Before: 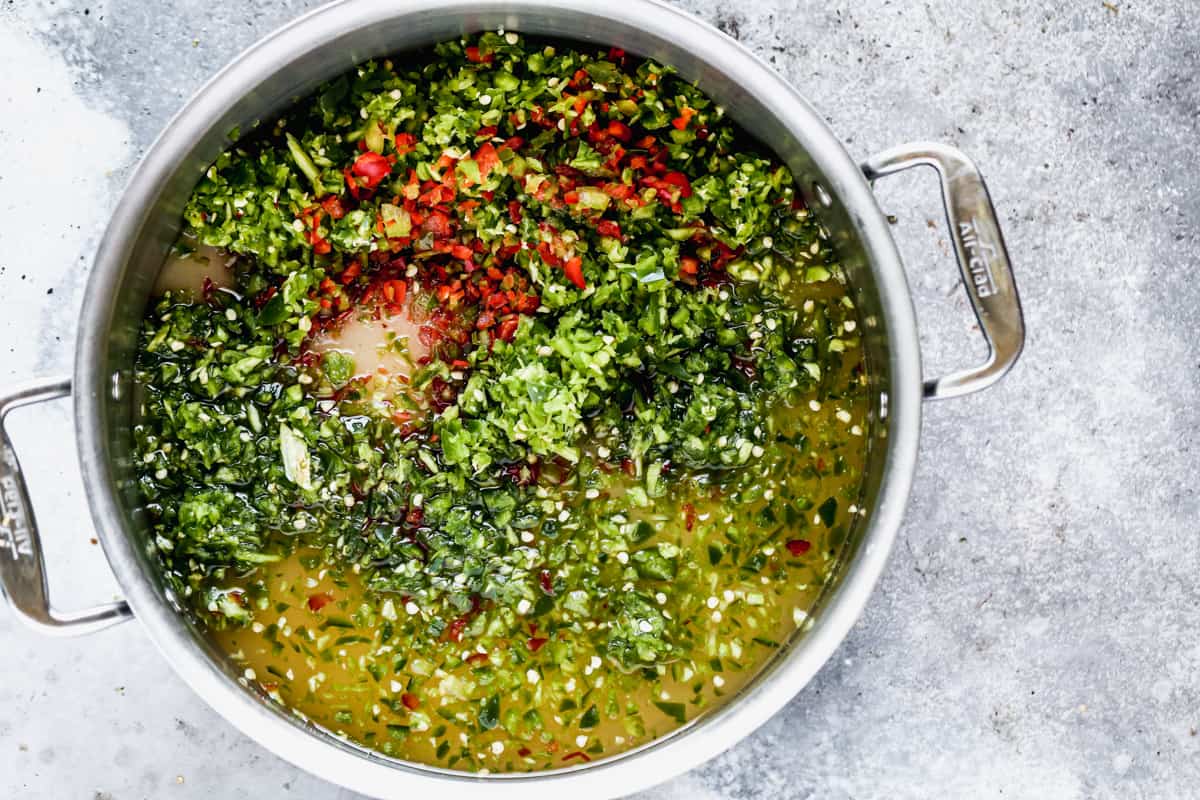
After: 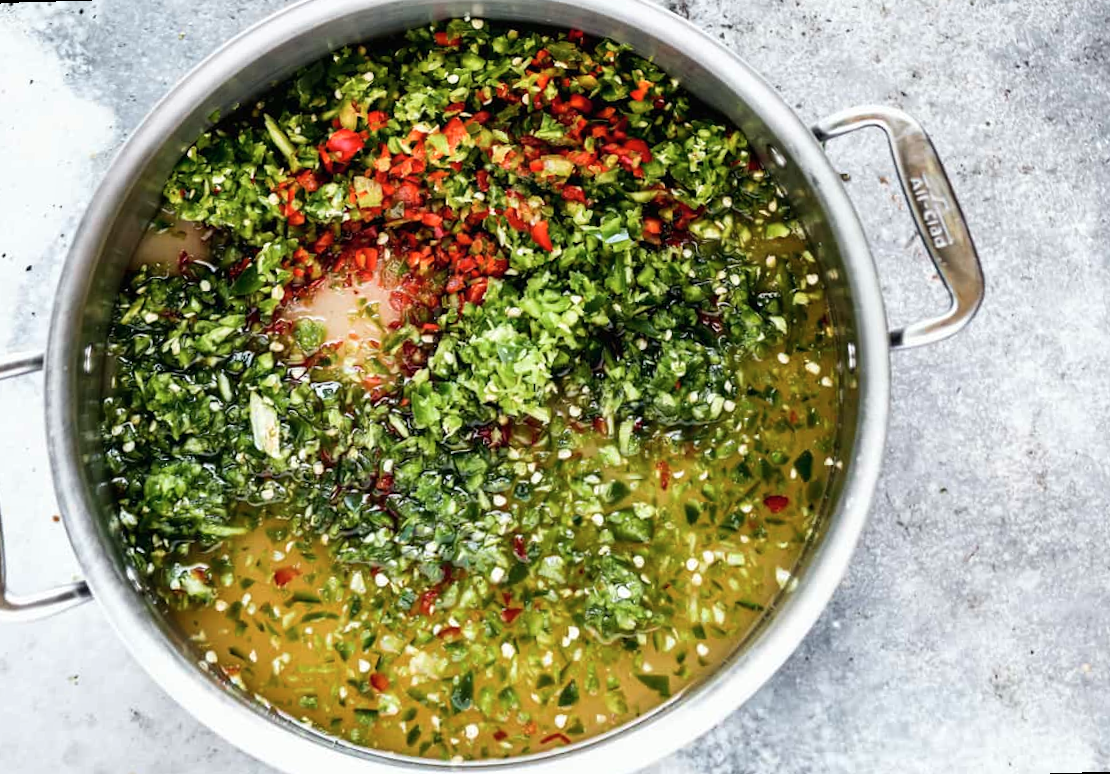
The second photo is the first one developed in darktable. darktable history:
color correction: highlights a* -10.04, highlights b* -10.37
rotate and perspective: rotation -1.68°, lens shift (vertical) -0.146, crop left 0.049, crop right 0.912, crop top 0.032, crop bottom 0.96
white balance: red 1.127, blue 0.943
